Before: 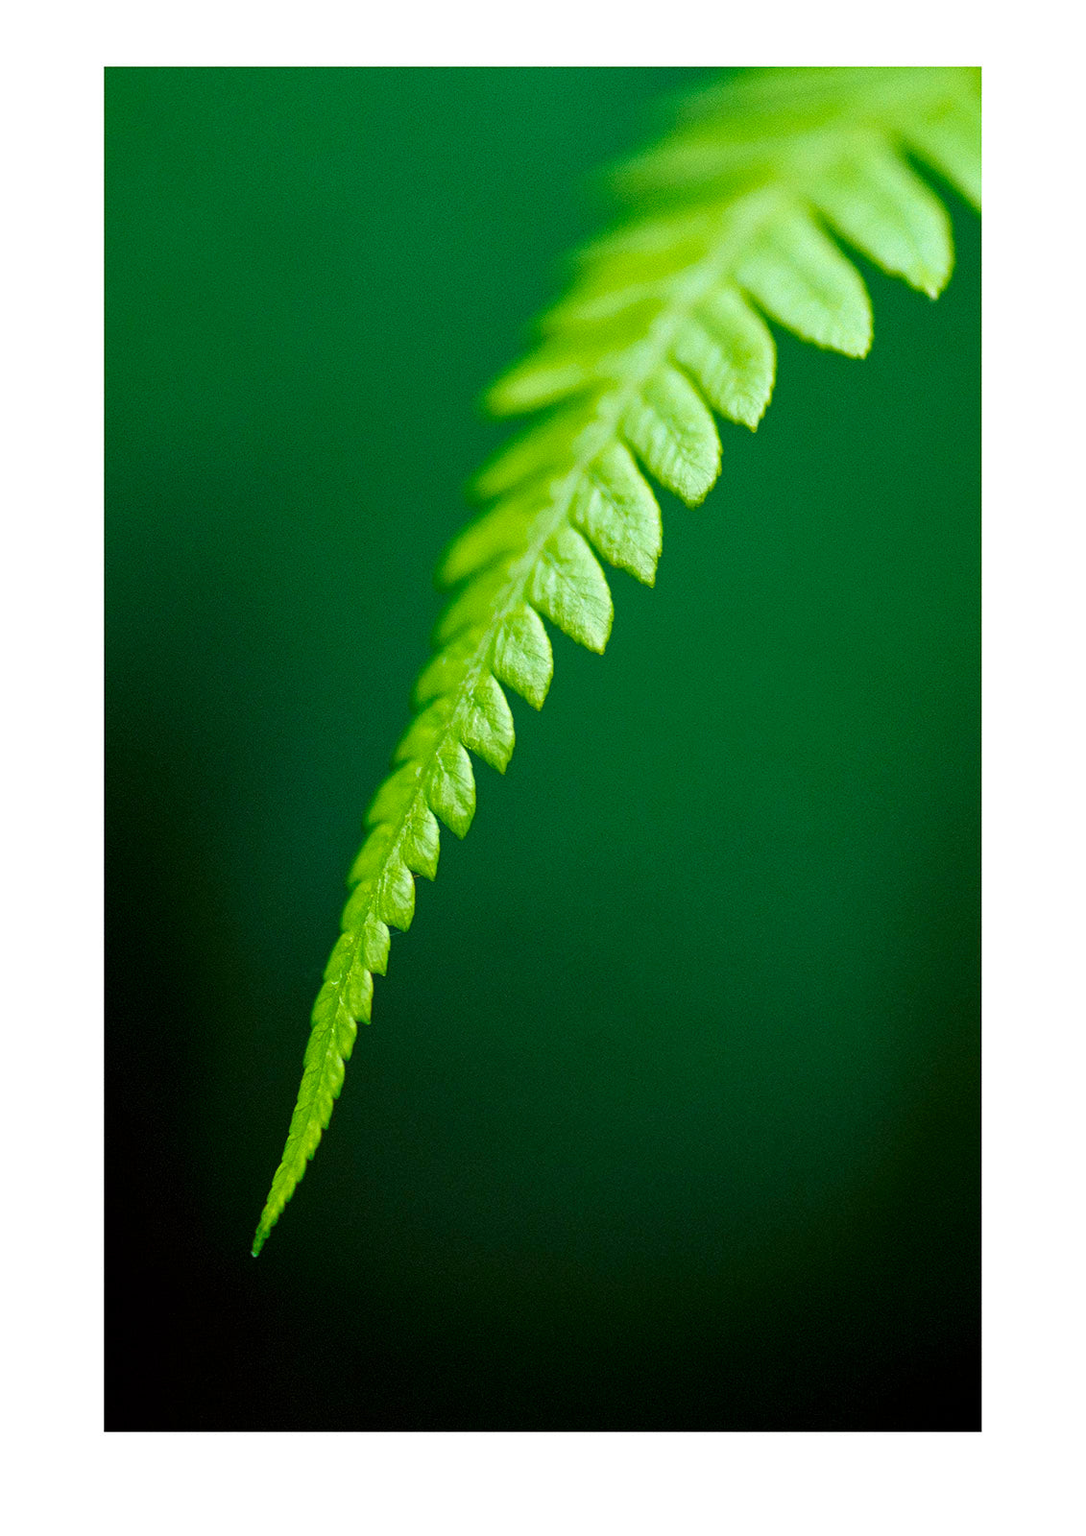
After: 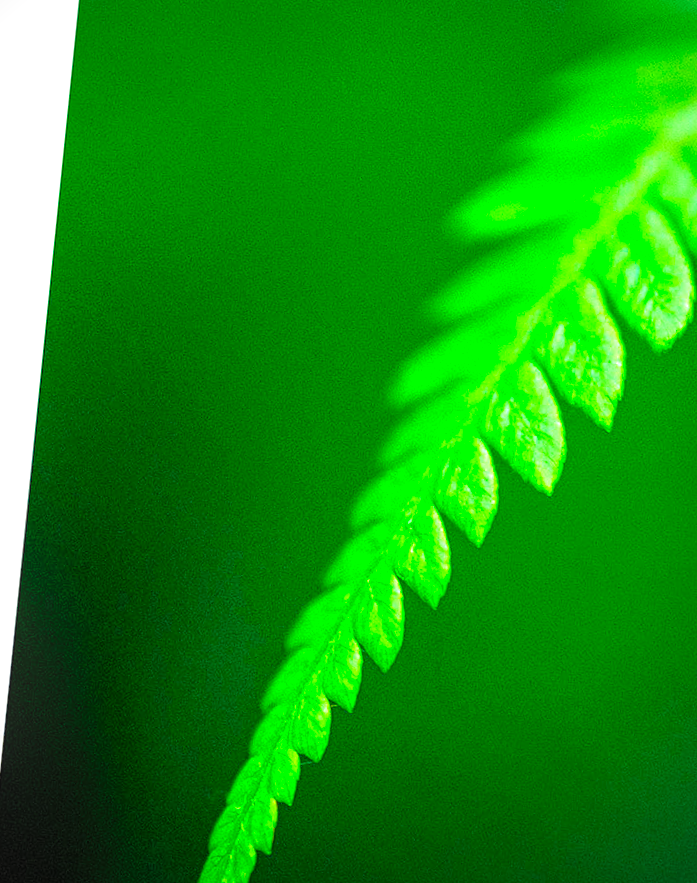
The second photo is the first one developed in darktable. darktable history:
local contrast: detail 130%
crop and rotate: angle -5.84°, left 2.065%, top 6.821%, right 27.757%, bottom 30.299%
color correction: highlights b* 0.023, saturation 2.2
contrast brightness saturation: brightness 0.141
contrast equalizer: y [[0.502, 0.505, 0.512, 0.529, 0.564, 0.588], [0.5 ×6], [0.502, 0.505, 0.512, 0.529, 0.564, 0.588], [0, 0.001, 0.001, 0.004, 0.008, 0.011], [0, 0.001, 0.001, 0.004, 0.008, 0.011]], mix 0.532
tone equalizer: -8 EV -0.393 EV, -7 EV -0.394 EV, -6 EV -0.36 EV, -5 EV -0.246 EV, -3 EV 0.19 EV, -2 EV 0.341 EV, -1 EV 0.39 EV, +0 EV 0.412 EV
vignetting: fall-off radius 81.82%, center (-0.117, -0.002)
